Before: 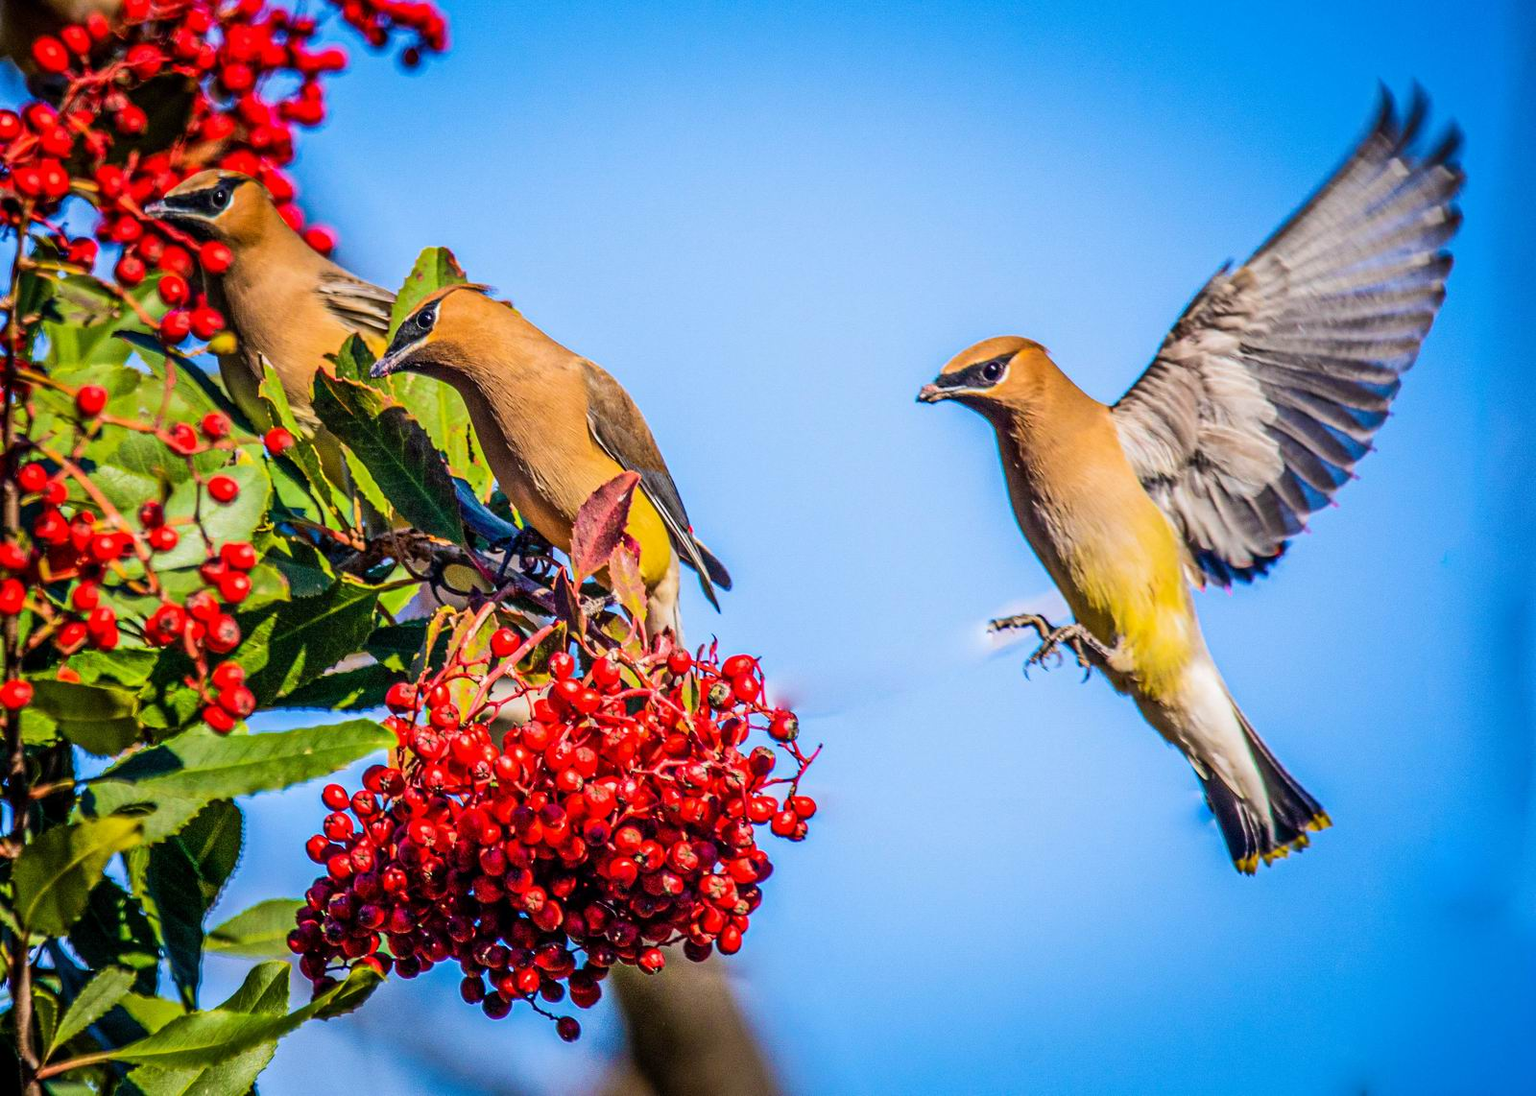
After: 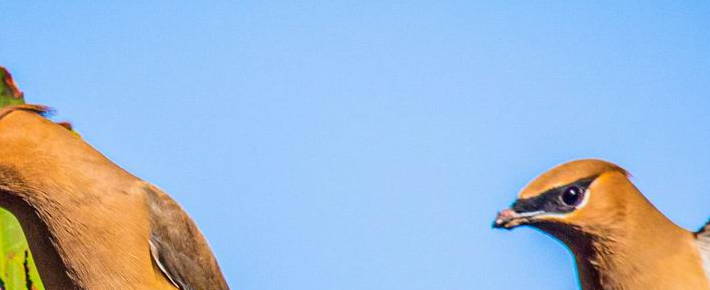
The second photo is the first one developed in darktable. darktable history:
crop: left 28.903%, top 16.781%, right 26.691%, bottom 57.808%
